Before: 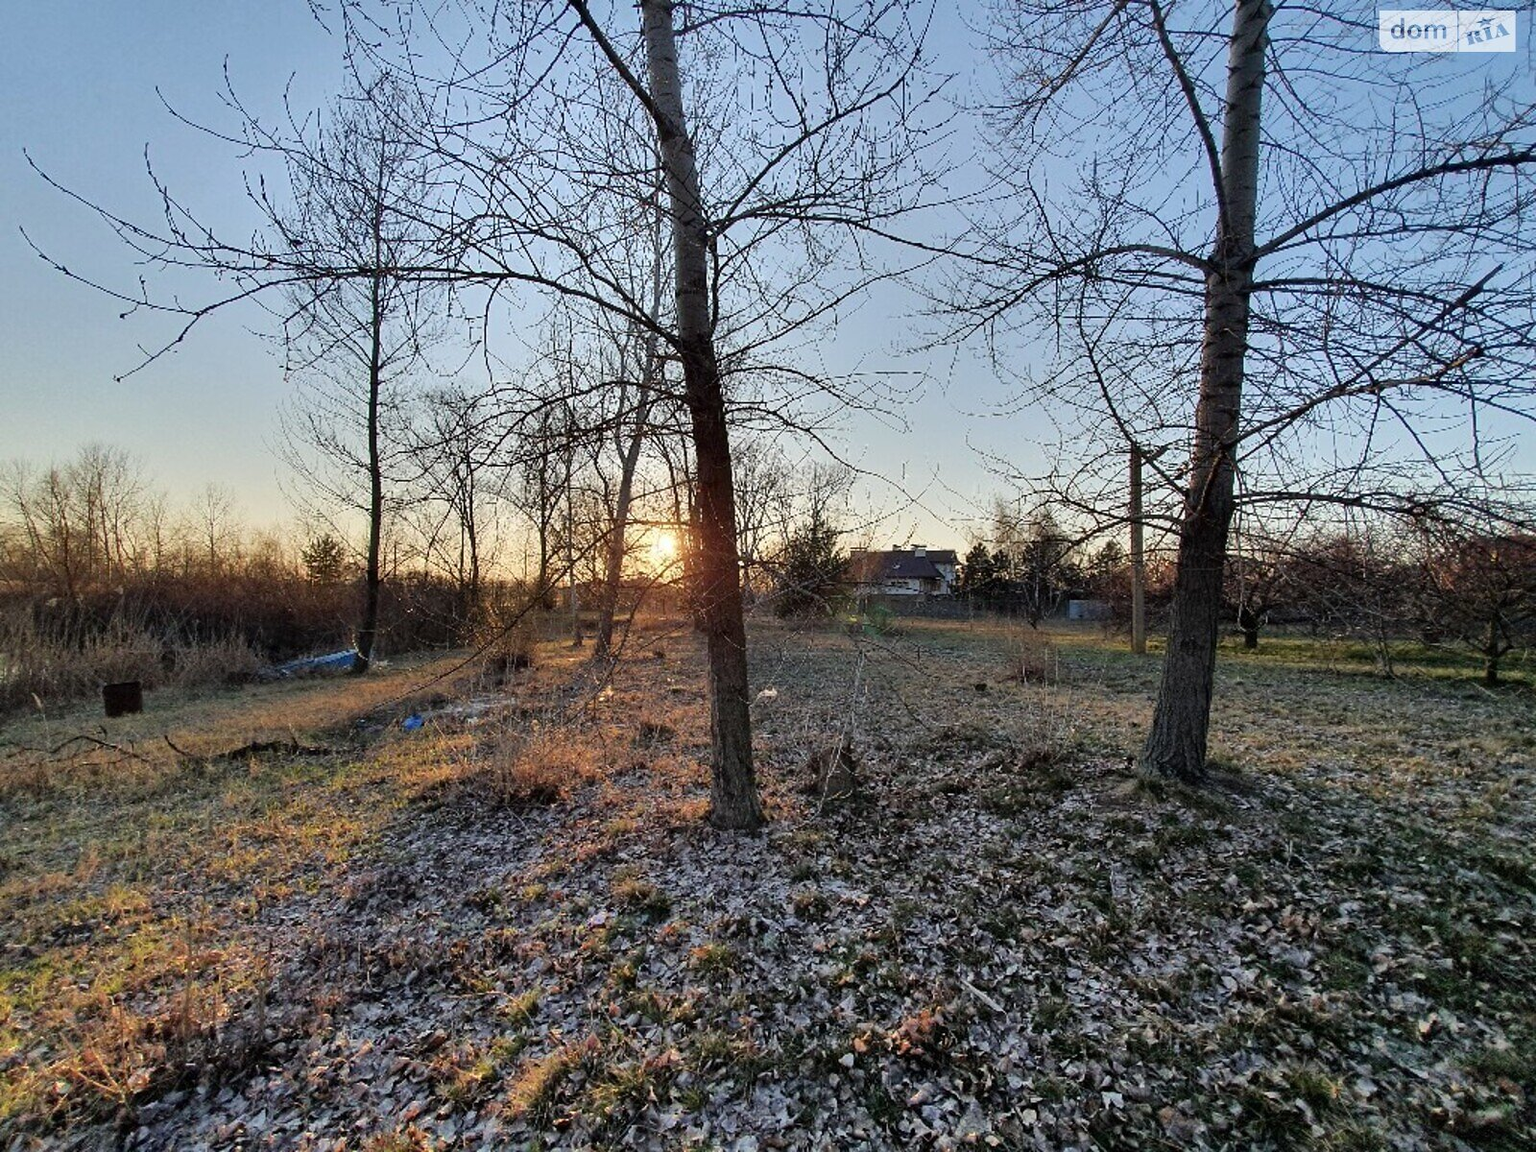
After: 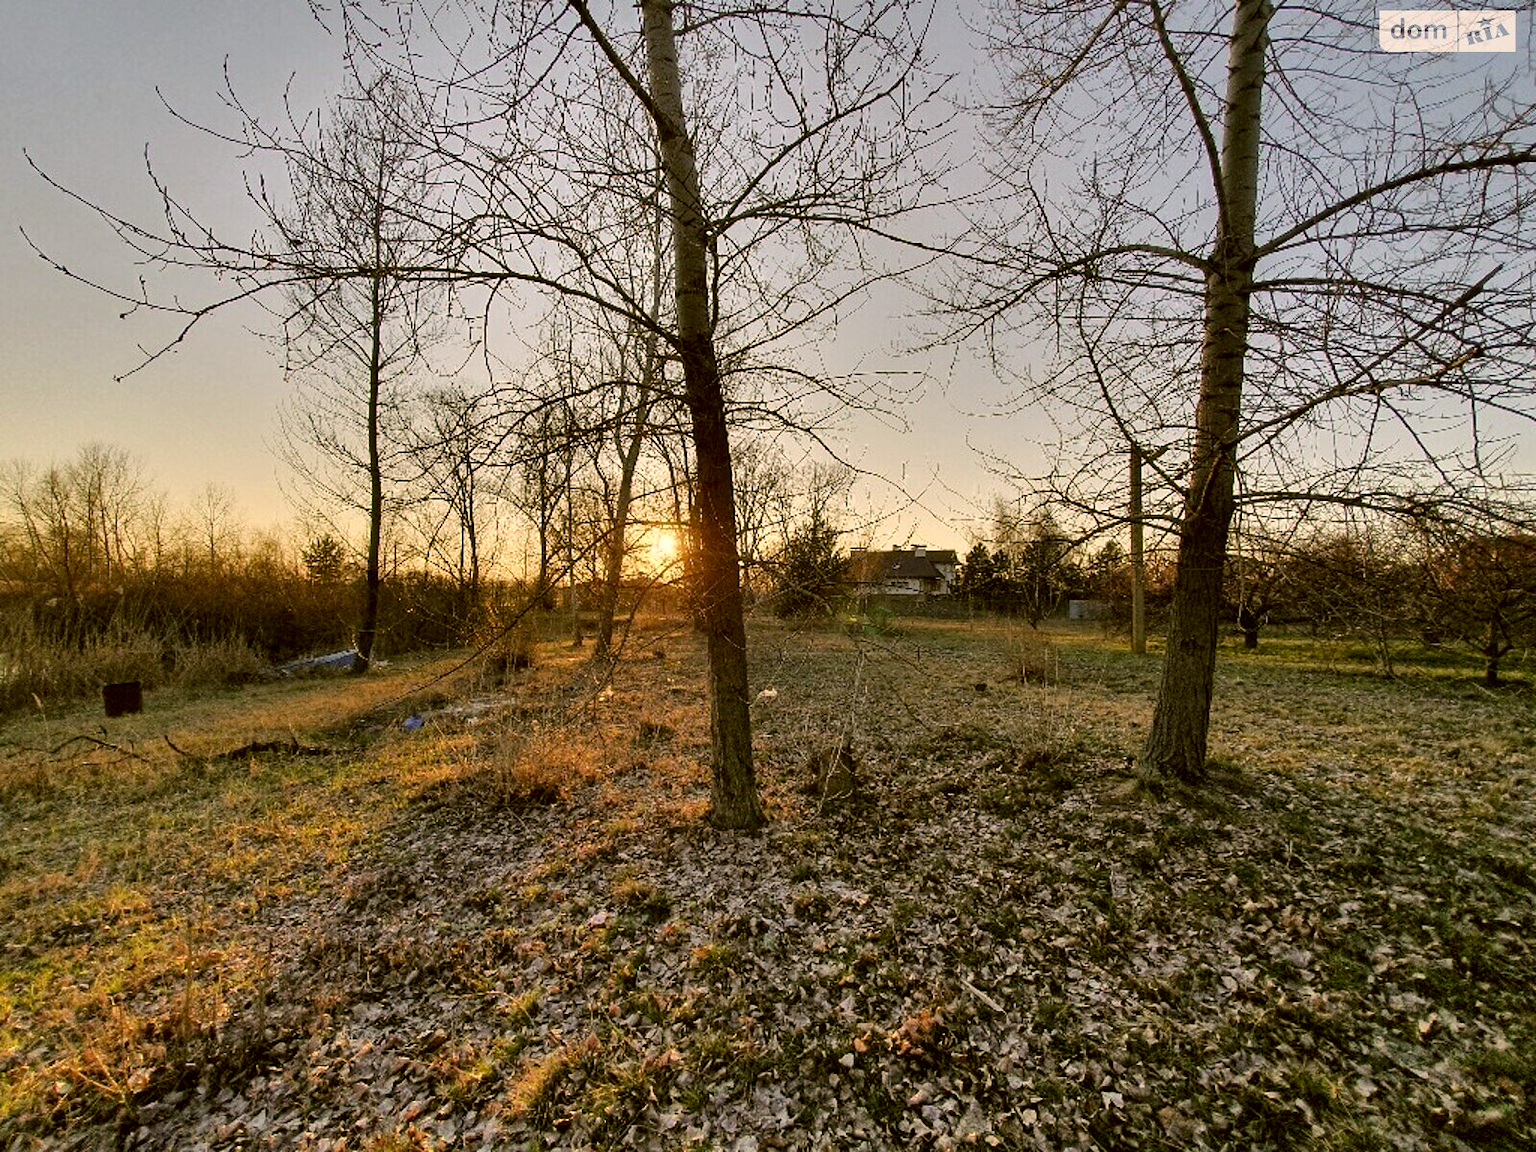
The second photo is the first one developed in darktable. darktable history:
local contrast: highlights 106%, shadows 99%, detail 120%, midtone range 0.2
color correction: highlights a* 8.63, highlights b* 15.63, shadows a* -0.551, shadows b* 25.91
